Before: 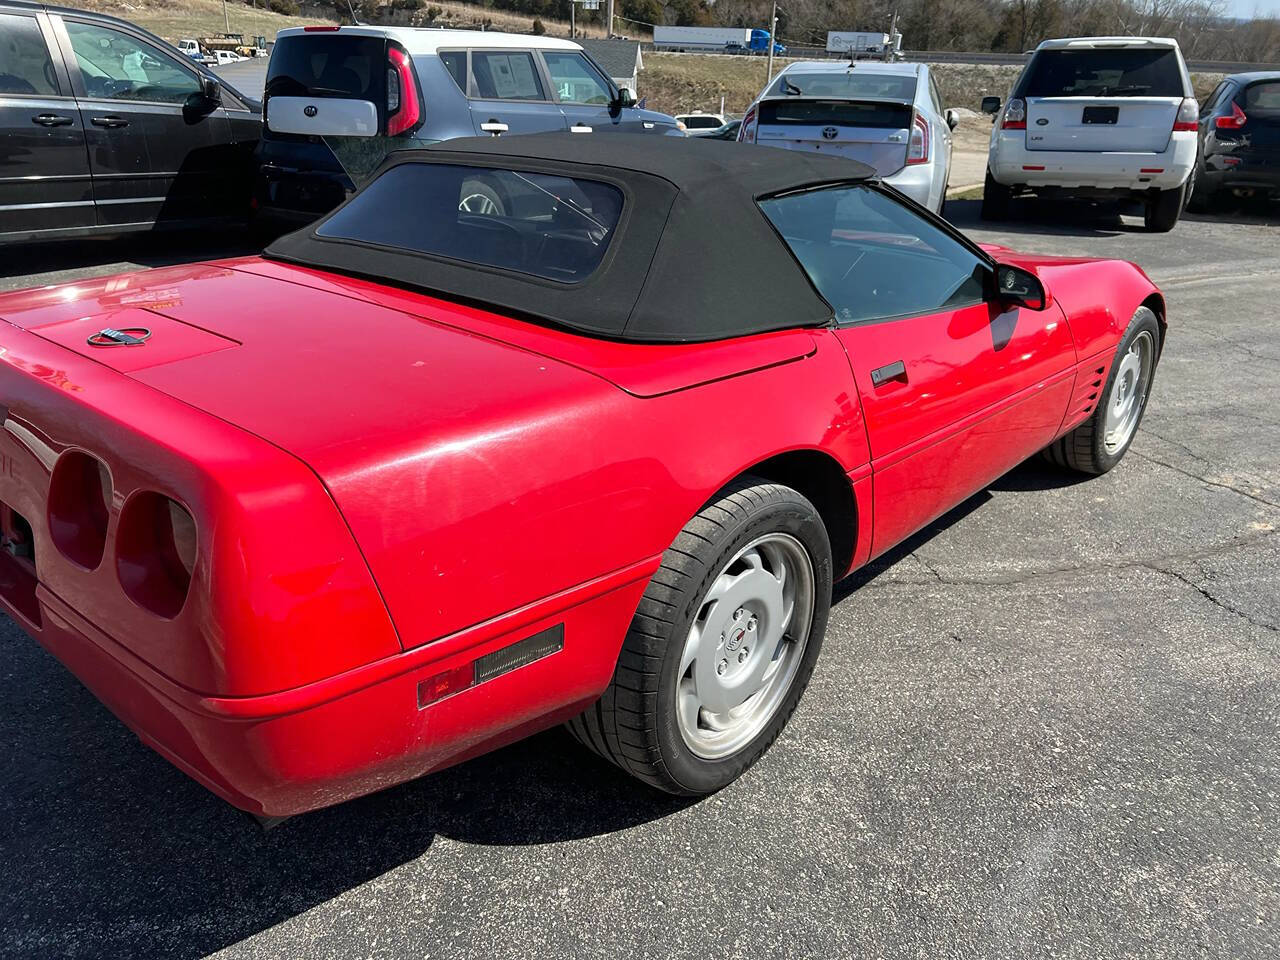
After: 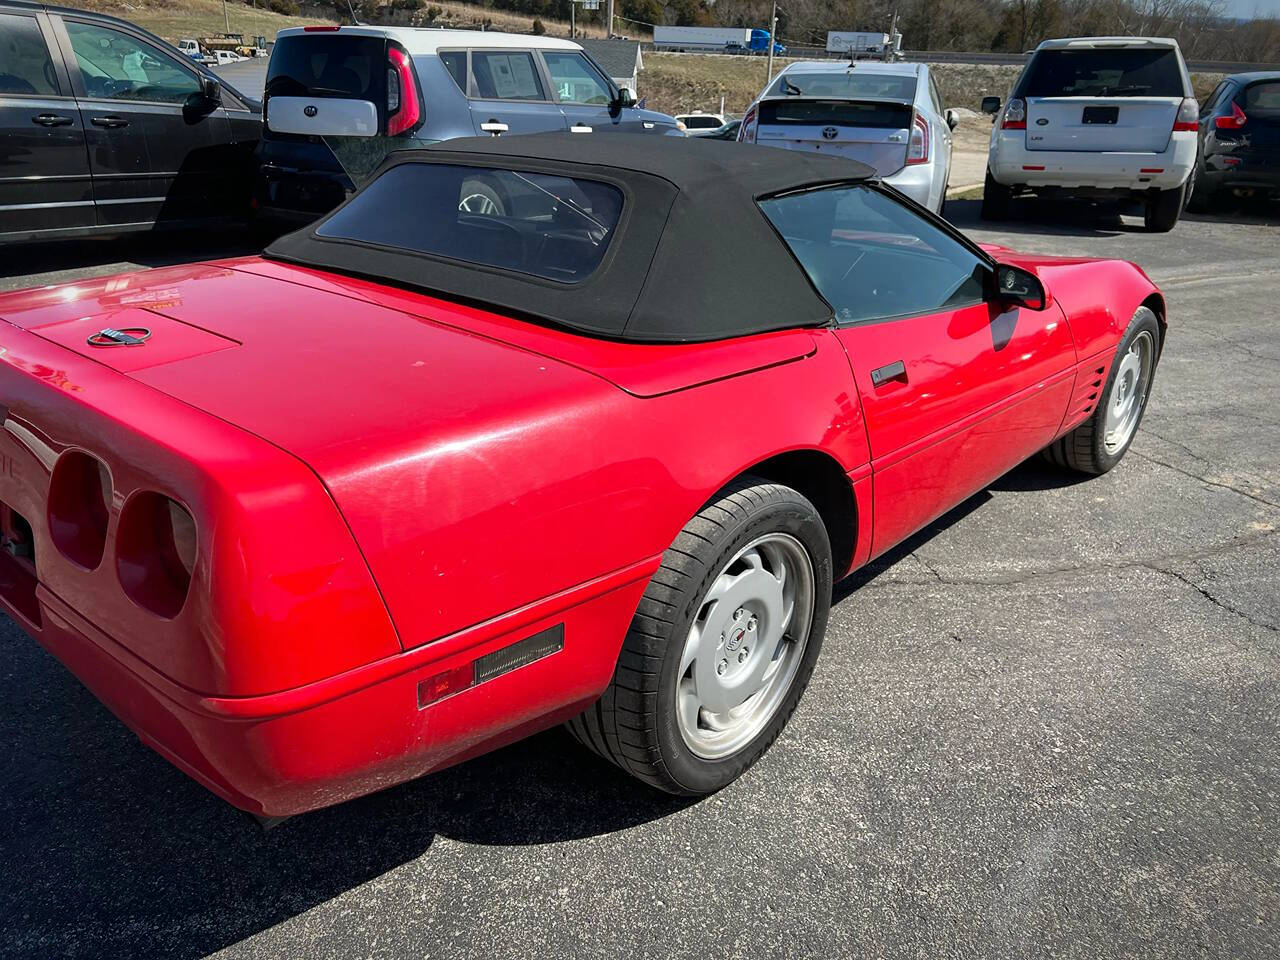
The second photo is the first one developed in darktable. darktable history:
vignetting: saturation 0.37, automatic ratio true
